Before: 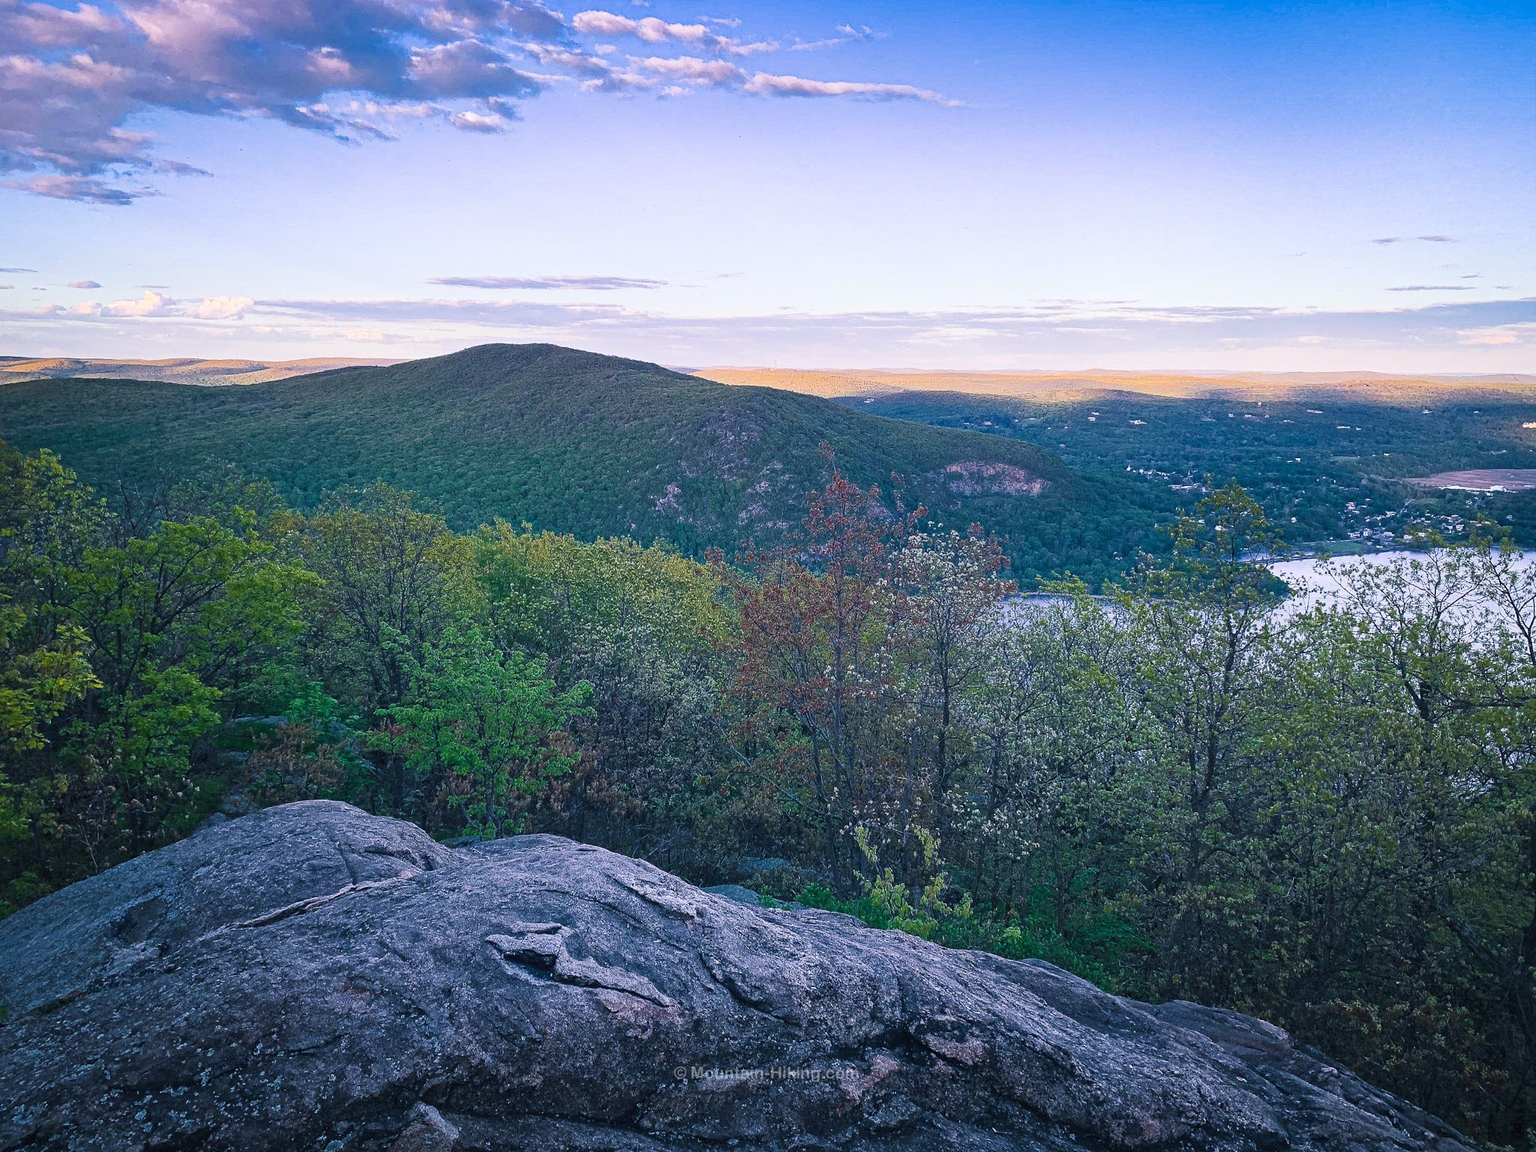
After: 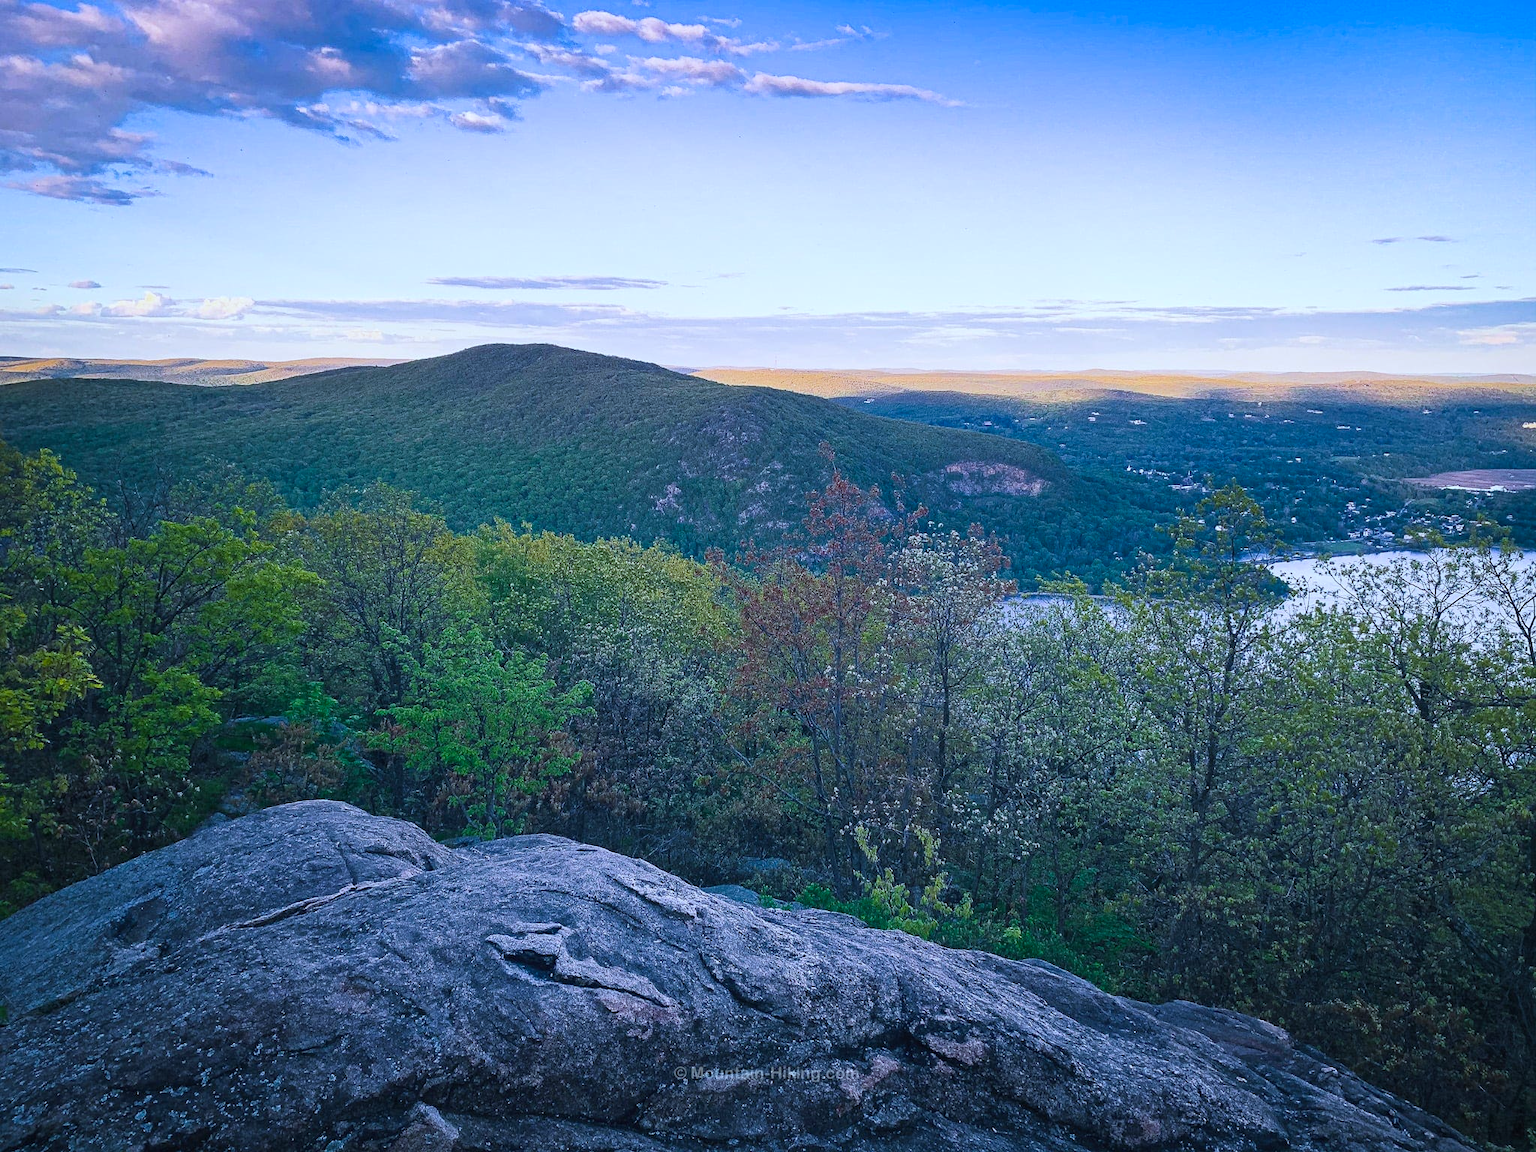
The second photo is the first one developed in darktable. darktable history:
contrast brightness saturation: saturation 0.1
white balance: red 0.925, blue 1.046
